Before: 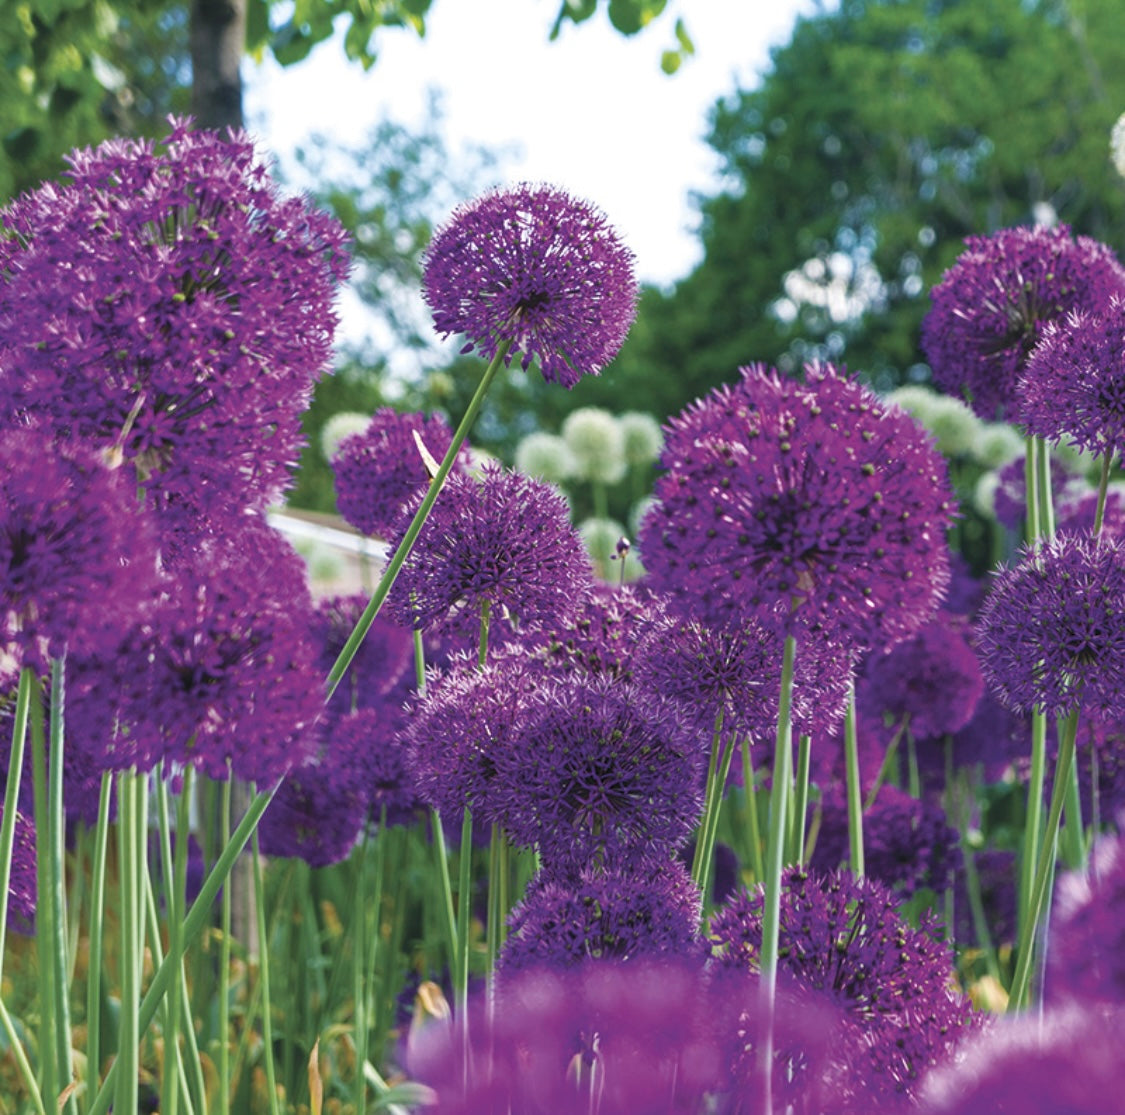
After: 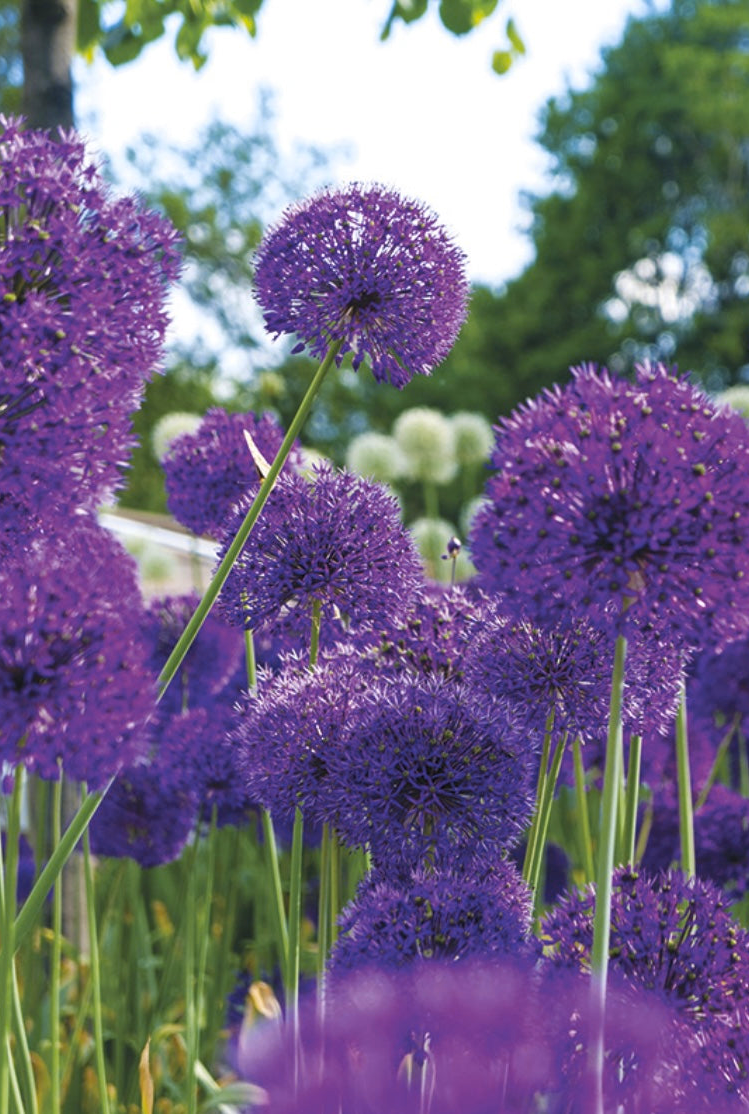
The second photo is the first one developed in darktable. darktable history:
color contrast: green-magenta contrast 0.85, blue-yellow contrast 1.25, unbound 0
crop and rotate: left 15.055%, right 18.278%
